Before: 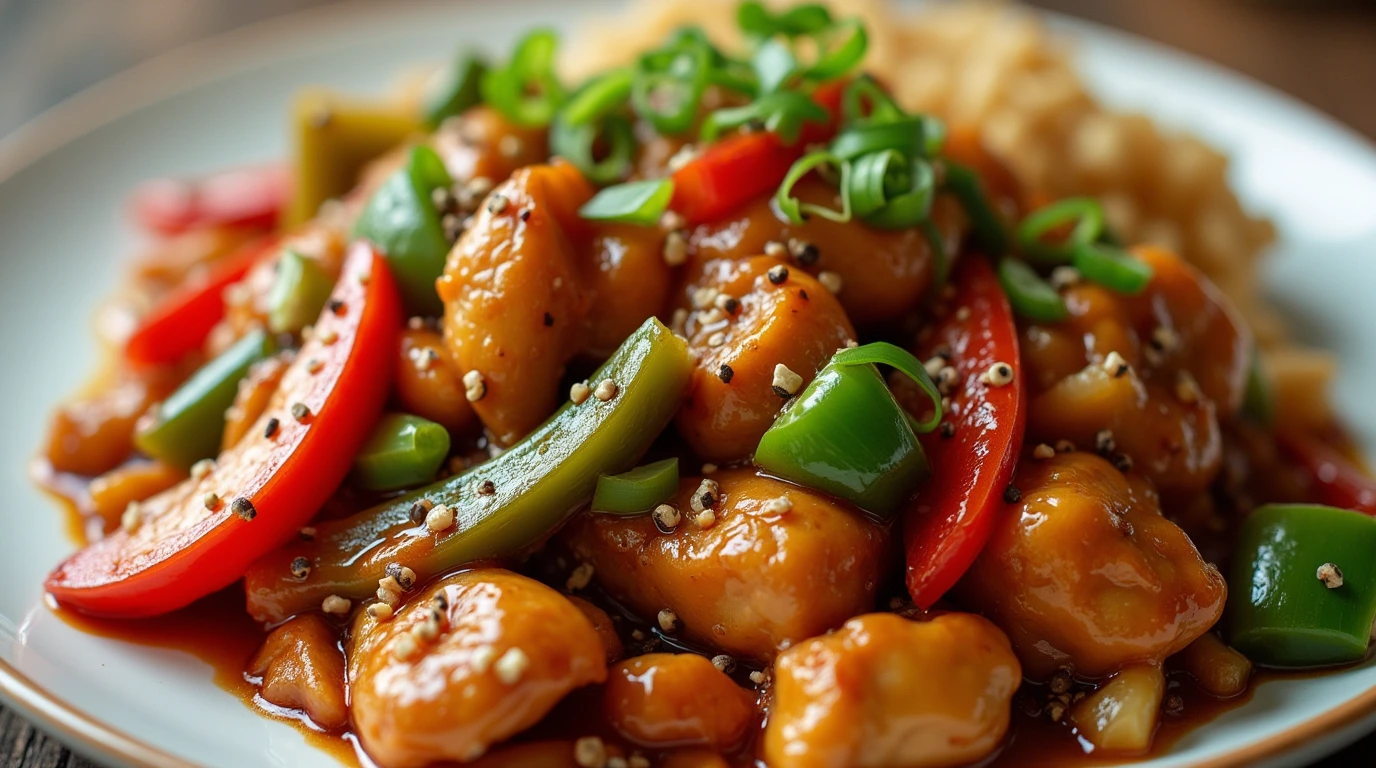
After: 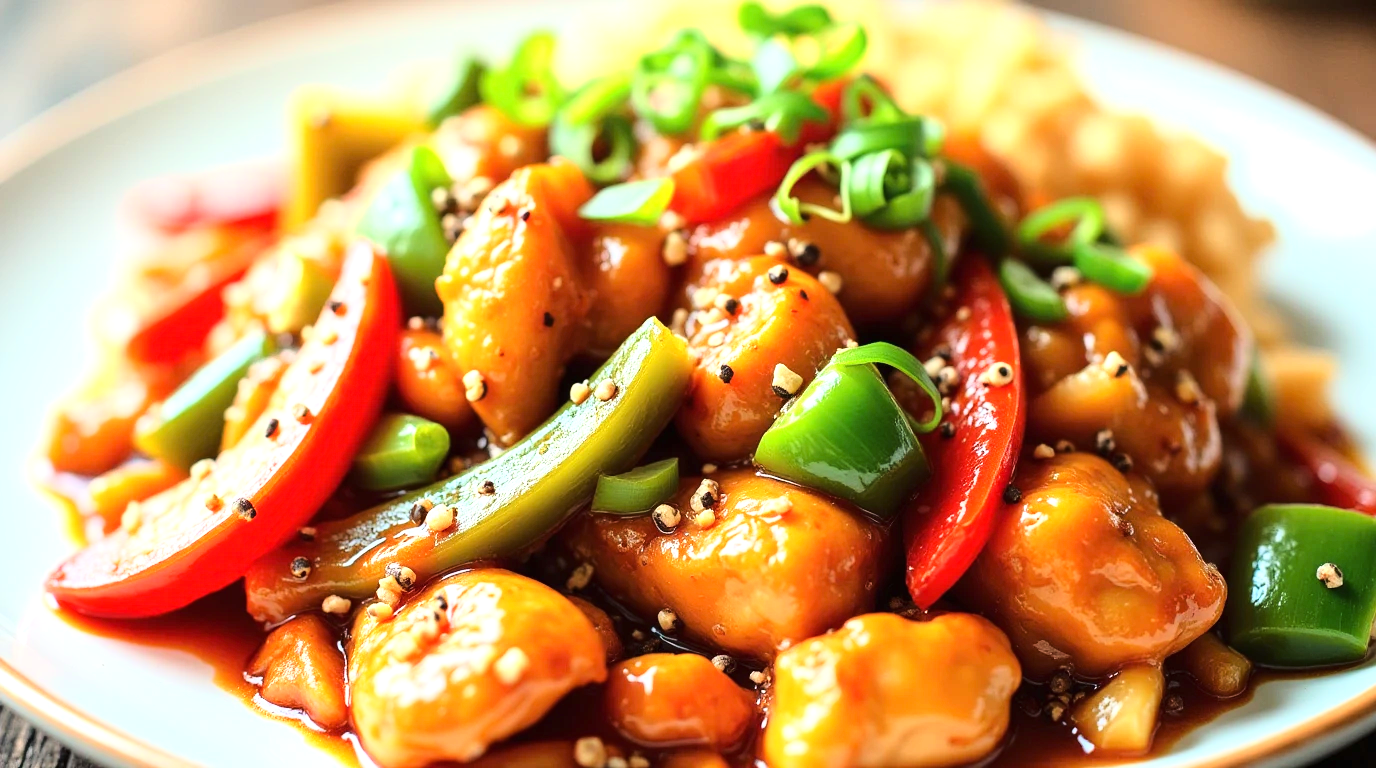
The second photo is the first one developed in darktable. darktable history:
exposure: black level correction 0, exposure 0.845 EV, compensate highlight preservation false
base curve: curves: ch0 [(0, 0) (0.028, 0.03) (0.121, 0.232) (0.46, 0.748) (0.859, 0.968) (1, 1)], preserve colors average RGB
